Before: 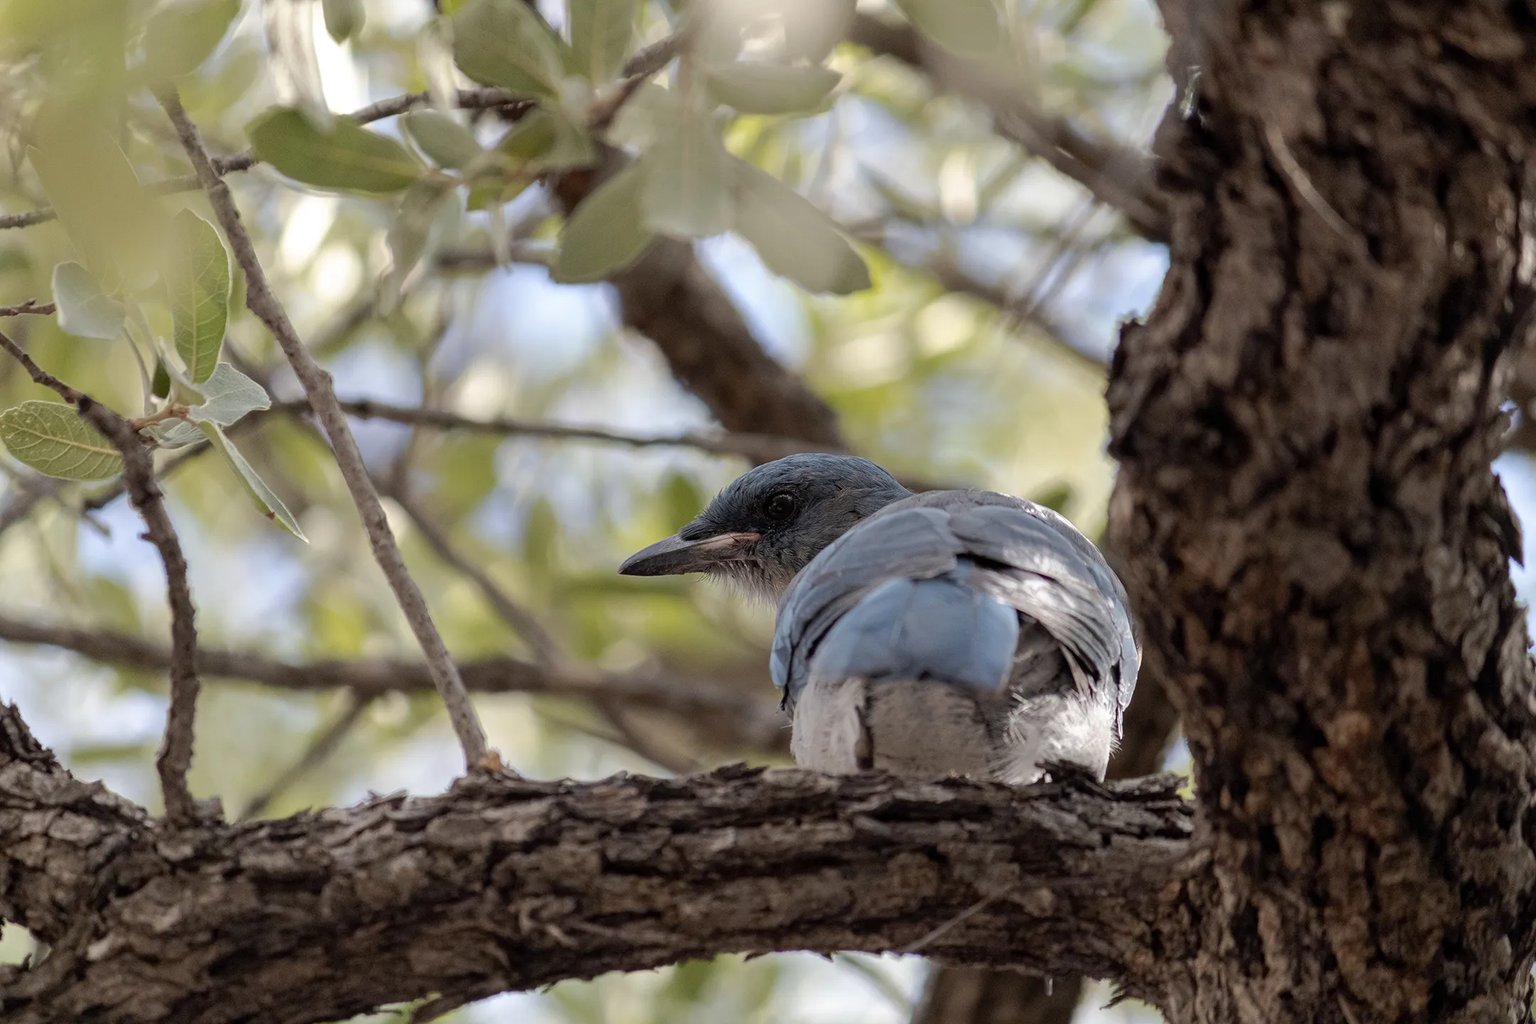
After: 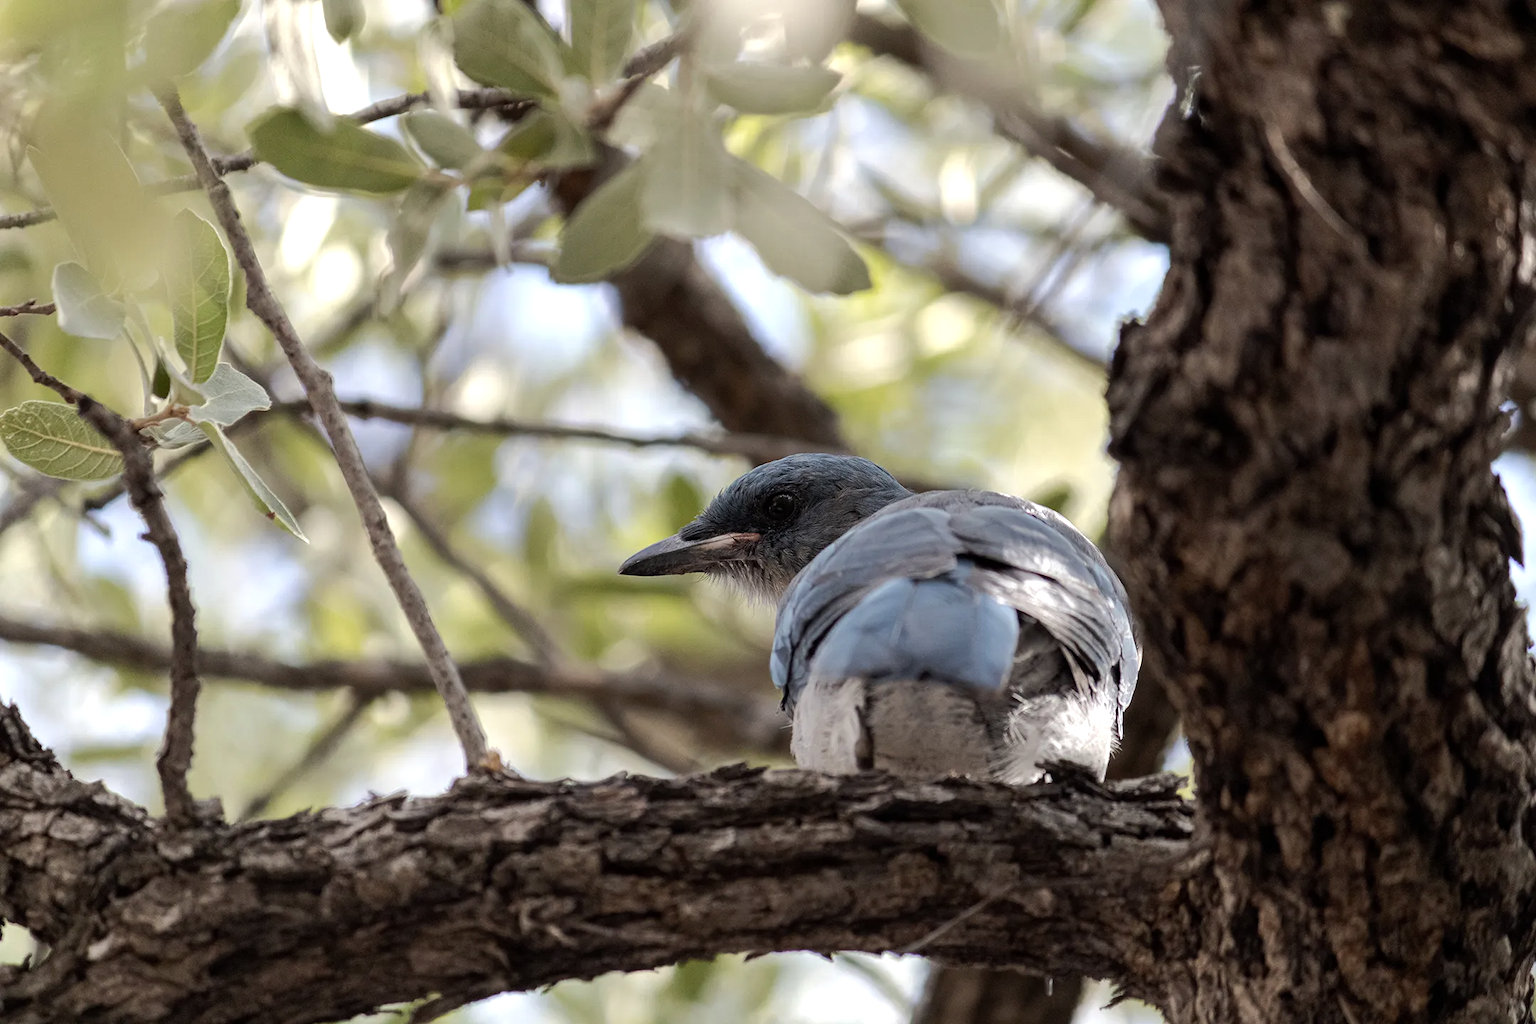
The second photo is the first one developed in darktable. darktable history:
tone equalizer: -8 EV -0.38 EV, -7 EV -0.402 EV, -6 EV -0.35 EV, -5 EV -0.253 EV, -3 EV 0.236 EV, -2 EV 0.33 EV, -1 EV 0.41 EV, +0 EV 0.406 EV, edges refinement/feathering 500, mask exposure compensation -1.57 EV, preserve details no
color balance rgb: perceptual saturation grading › global saturation -1.756%, perceptual saturation grading › highlights -7.329%, perceptual saturation grading › mid-tones 7.317%, perceptual saturation grading › shadows 3.208%, global vibrance -1.071%, saturation formula JzAzBz (2021)
